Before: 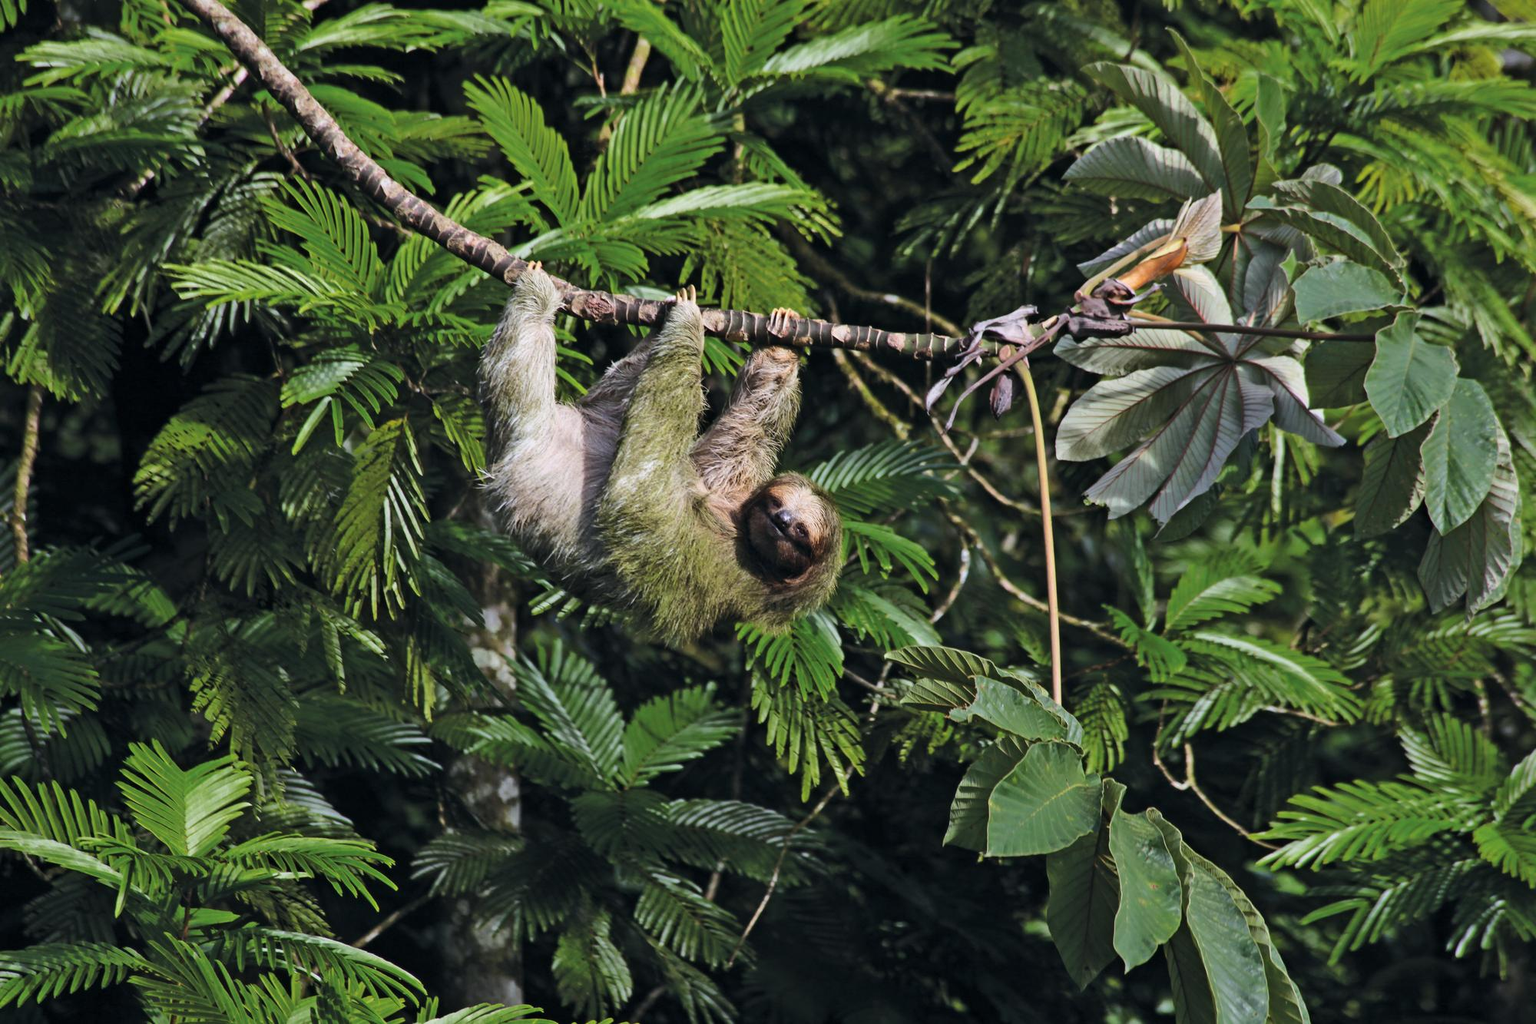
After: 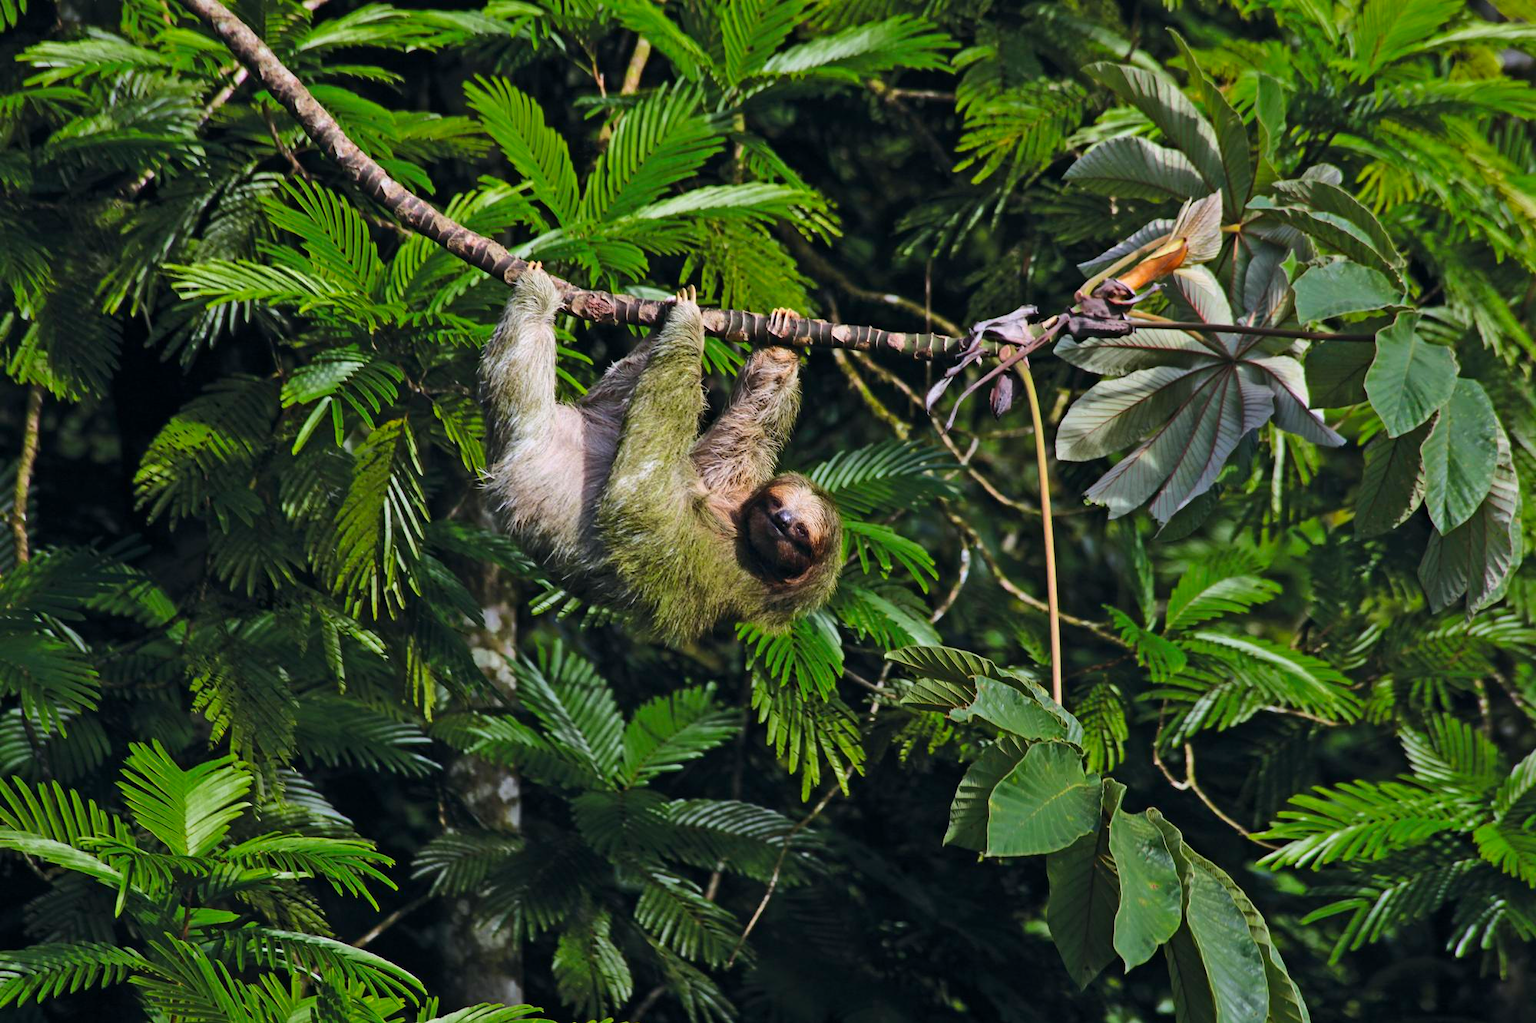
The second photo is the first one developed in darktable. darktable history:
contrast brightness saturation: brightness -0.024, saturation 0.351
tone equalizer: edges refinement/feathering 500, mask exposure compensation -1.57 EV, preserve details no
